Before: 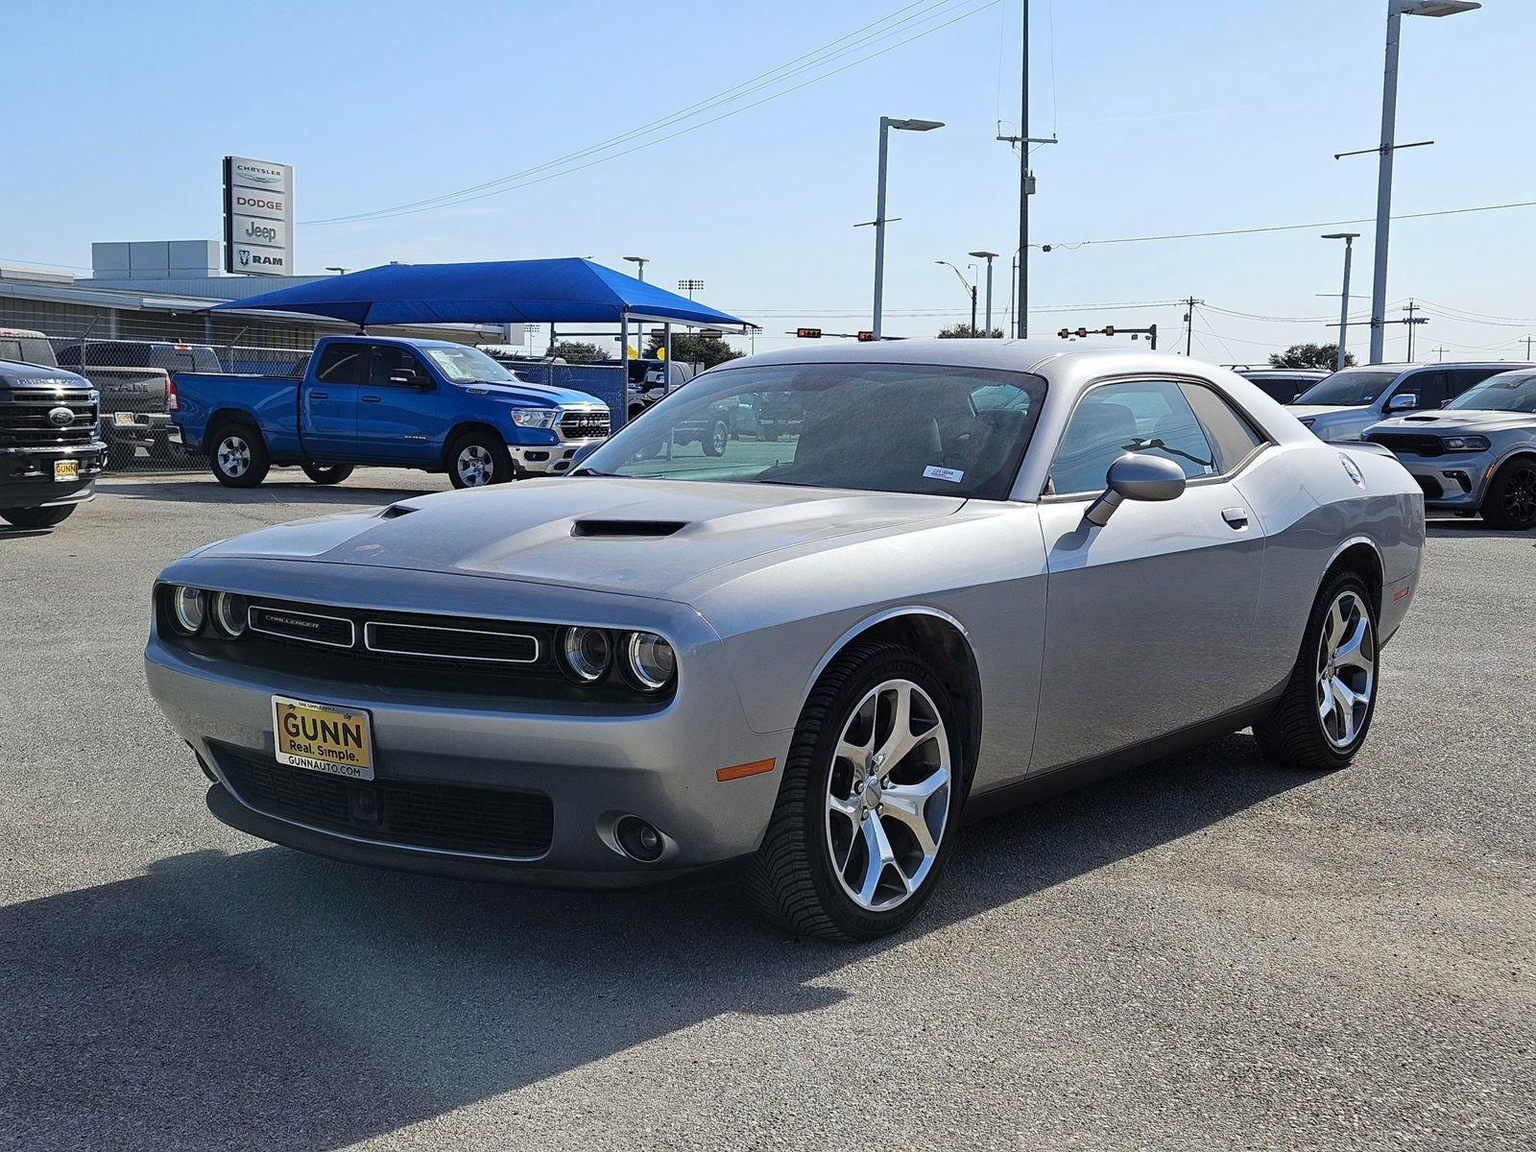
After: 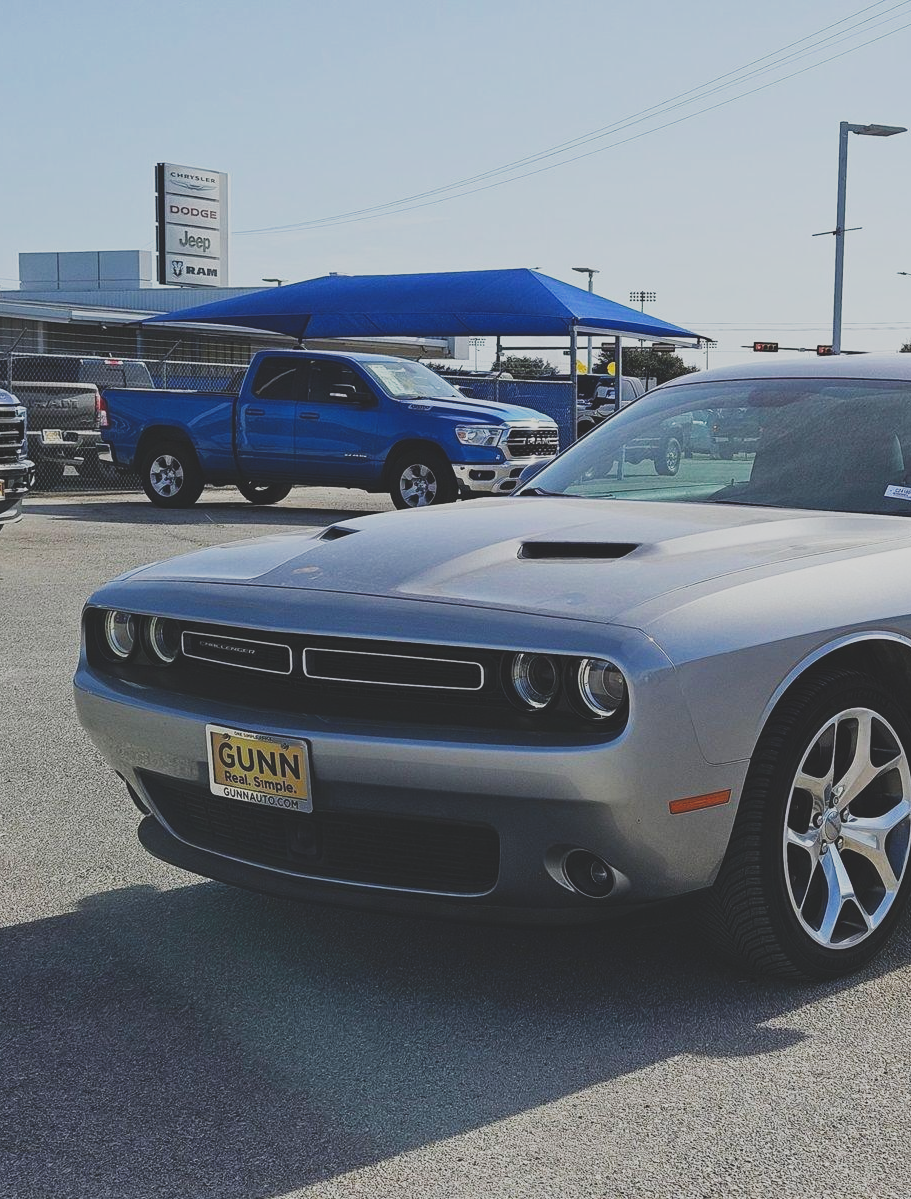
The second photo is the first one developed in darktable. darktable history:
crop: left 4.833%, right 38.181%
tone curve: curves: ch0 [(0, 0.148) (0.191, 0.225) (0.712, 0.695) (0.864, 0.797) (1, 0.839)], preserve colors none
